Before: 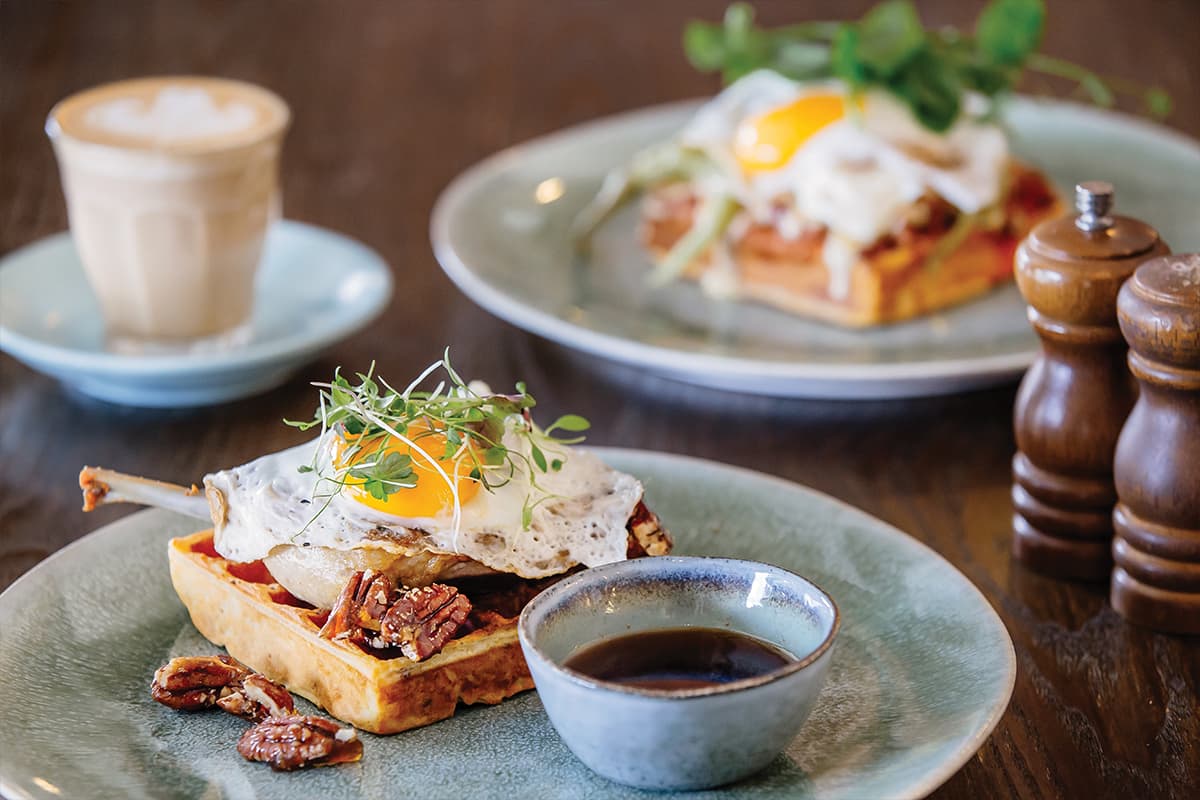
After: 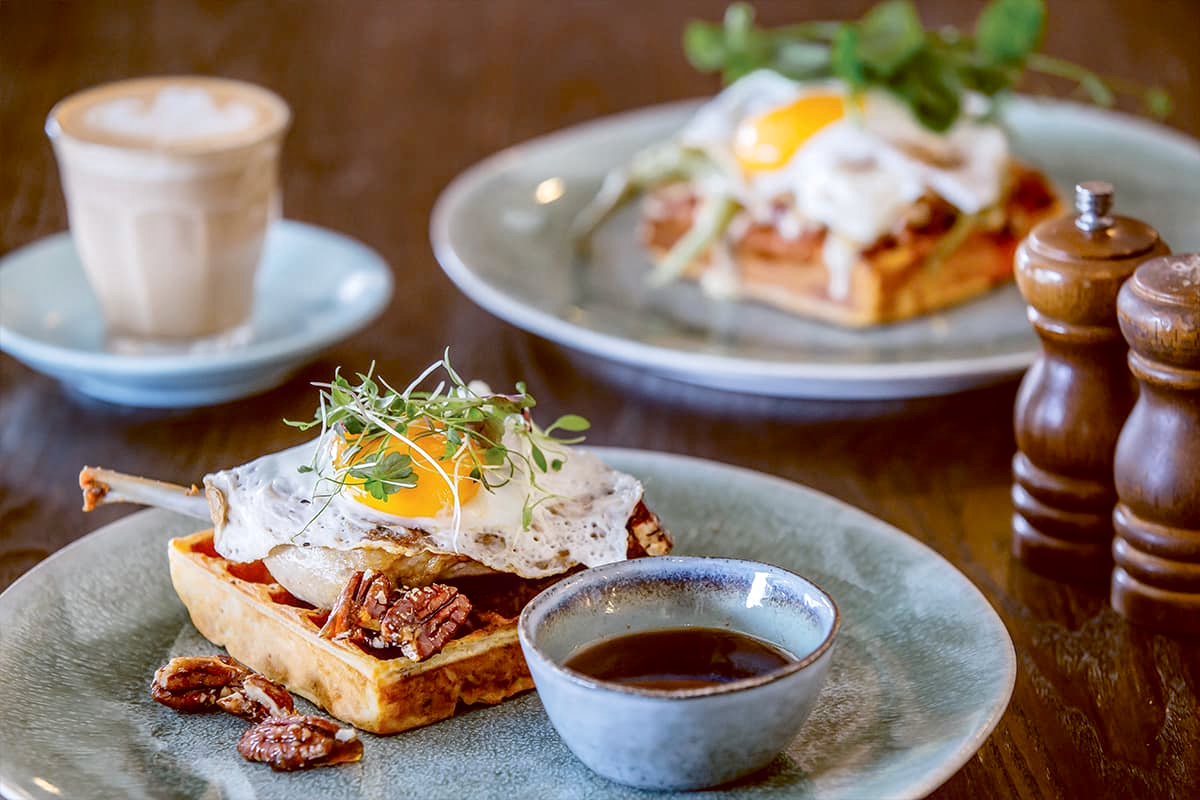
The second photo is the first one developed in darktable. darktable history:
color balance: lift [1, 1.015, 1.004, 0.985], gamma [1, 0.958, 0.971, 1.042], gain [1, 0.956, 0.977, 1.044]
local contrast: on, module defaults
